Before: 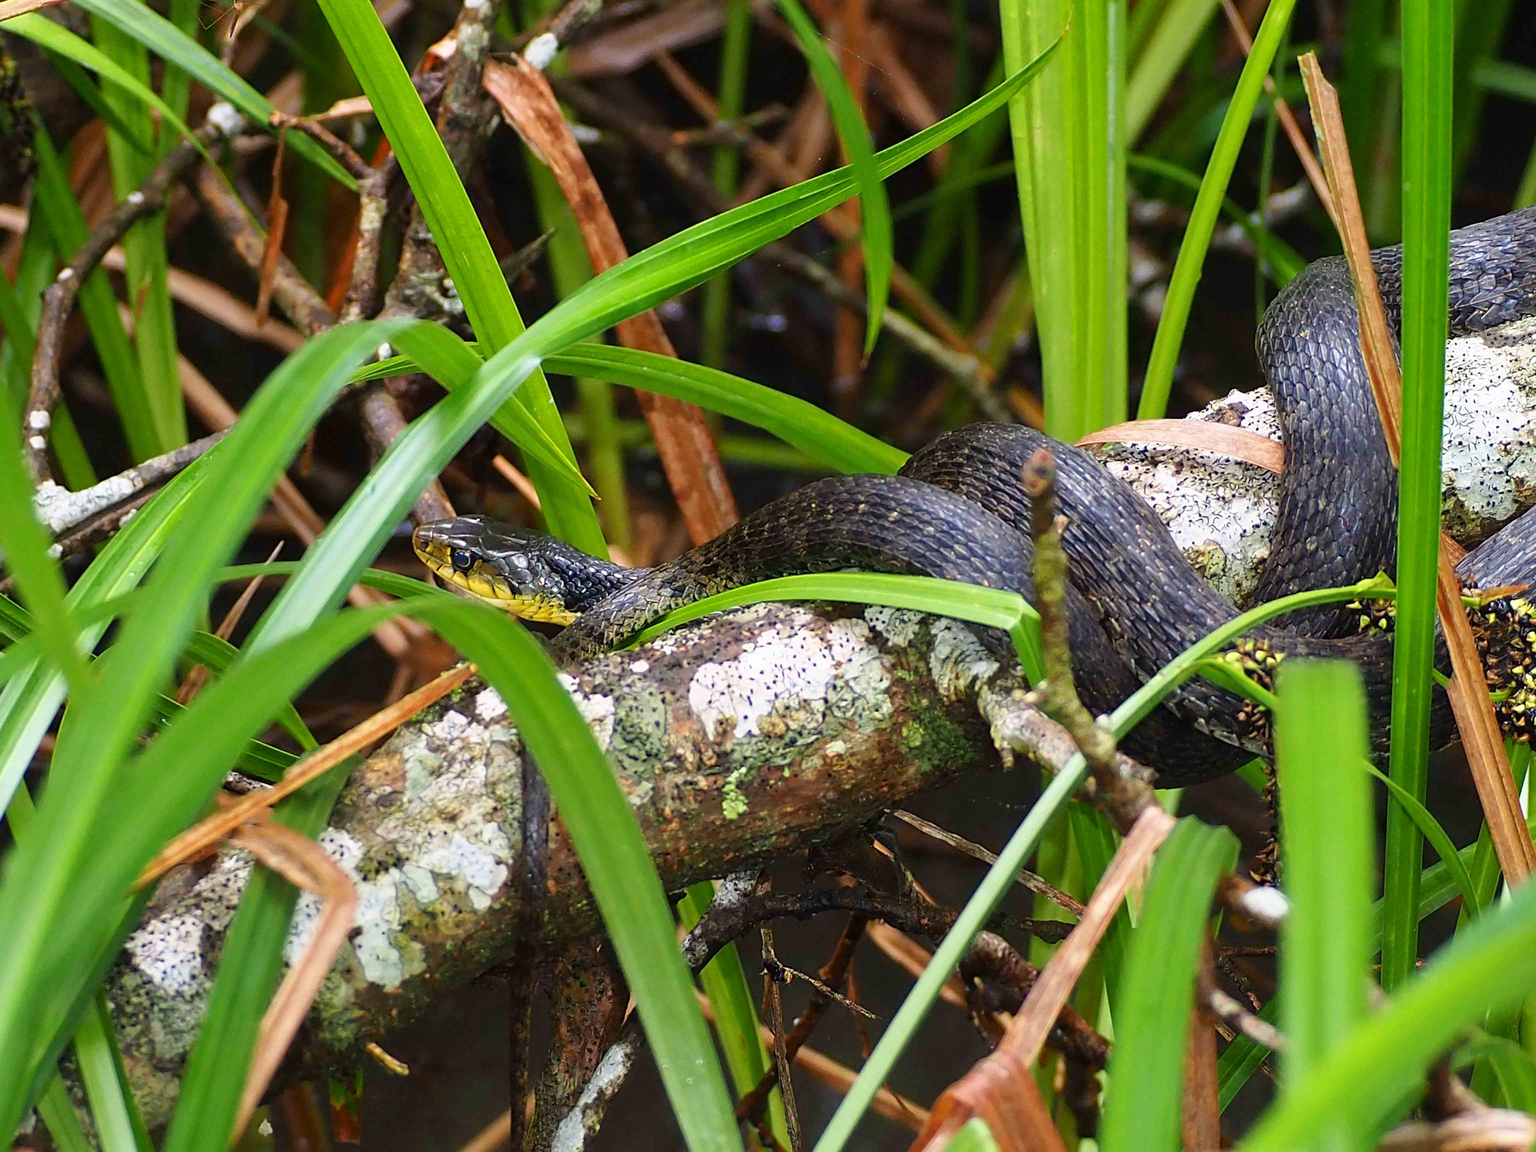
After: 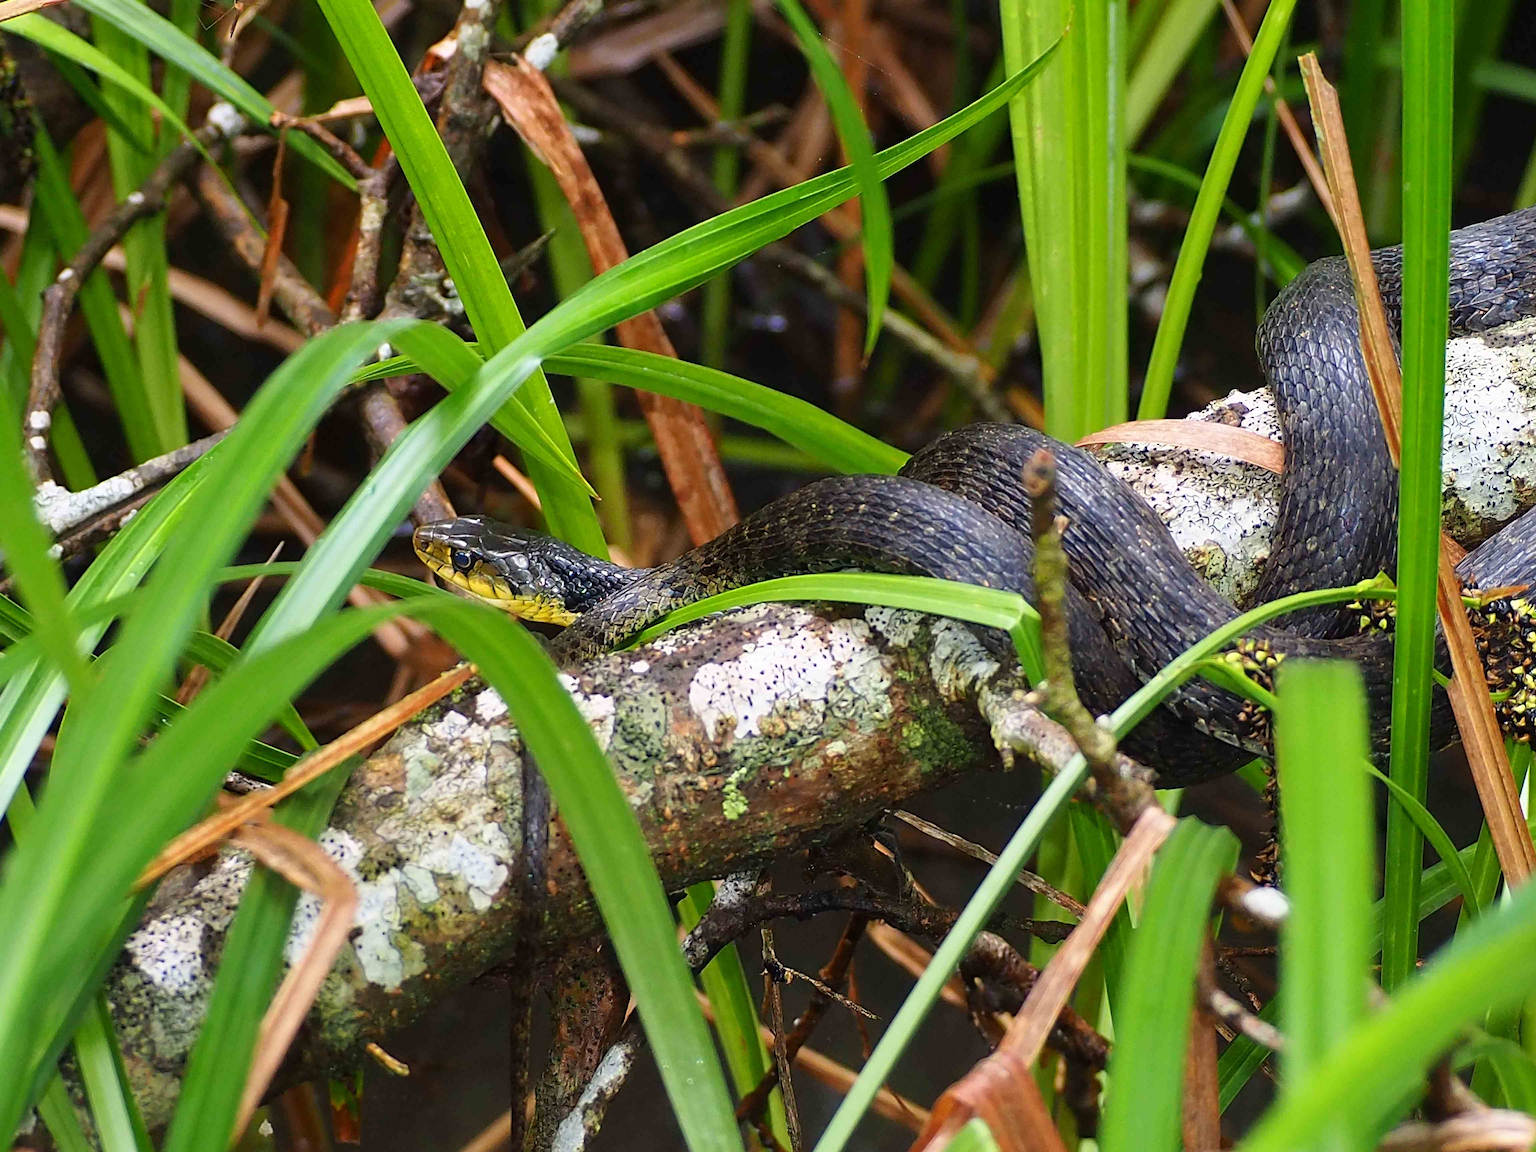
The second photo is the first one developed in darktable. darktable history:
sharpen: radius 0.984, amount 0.615
